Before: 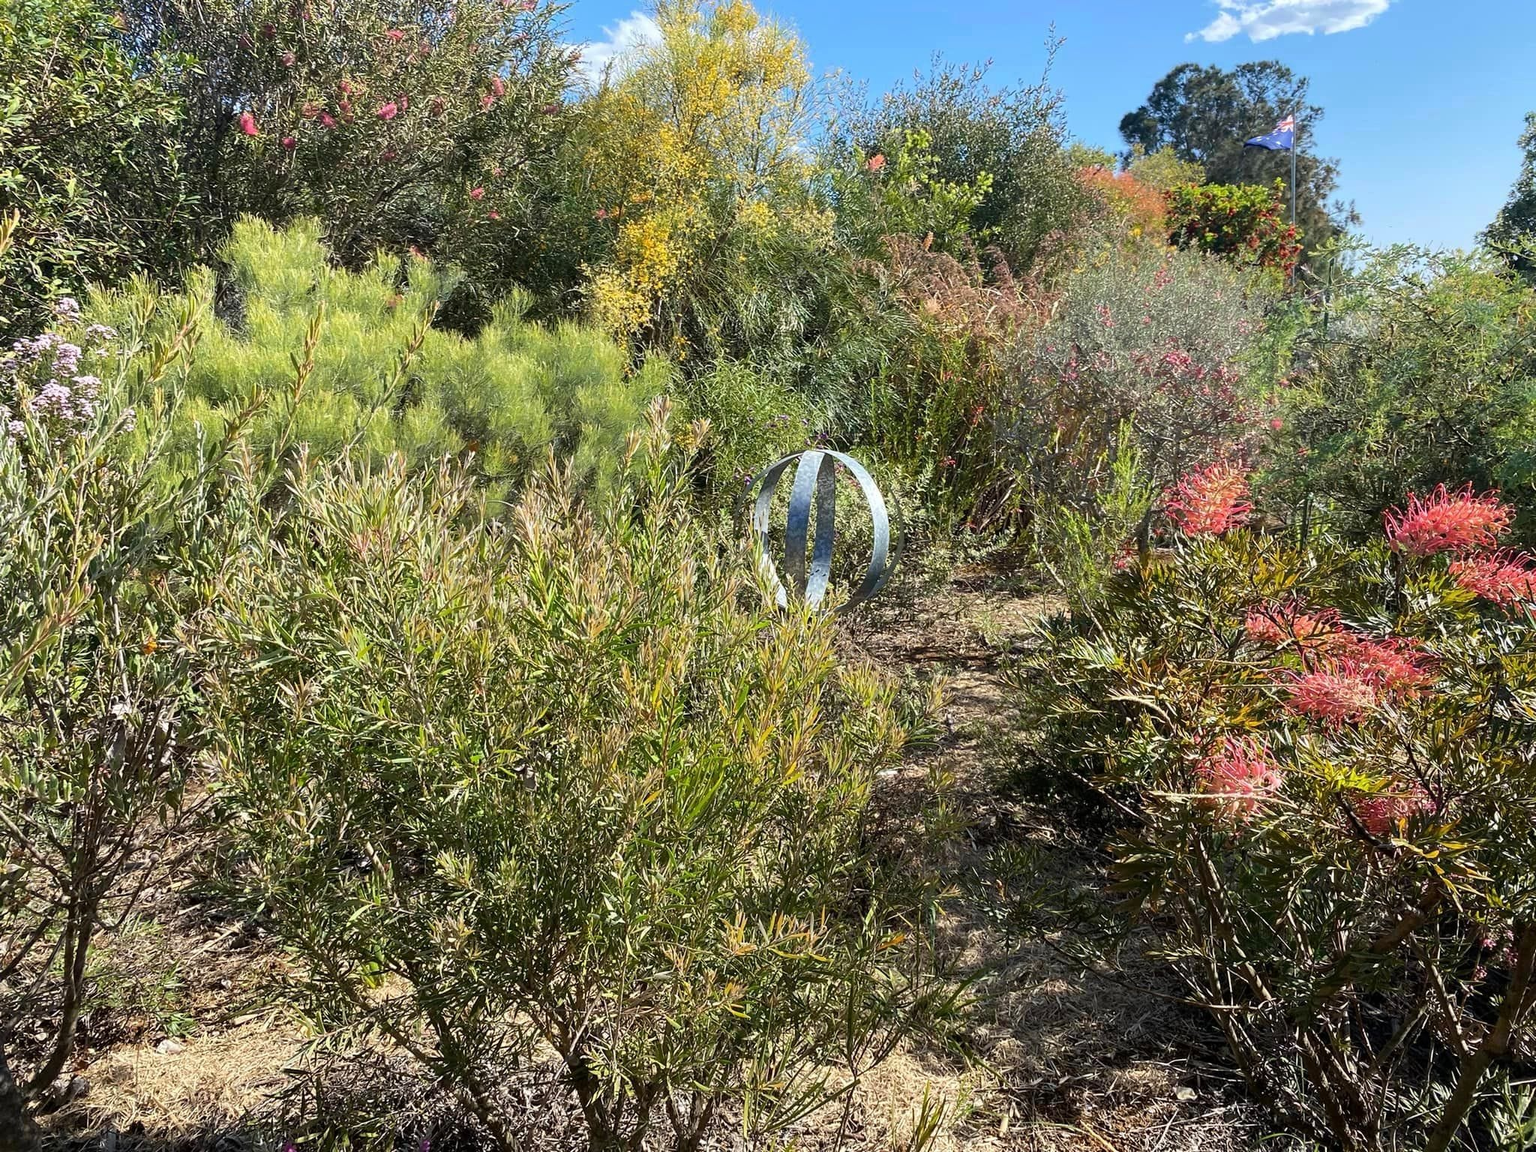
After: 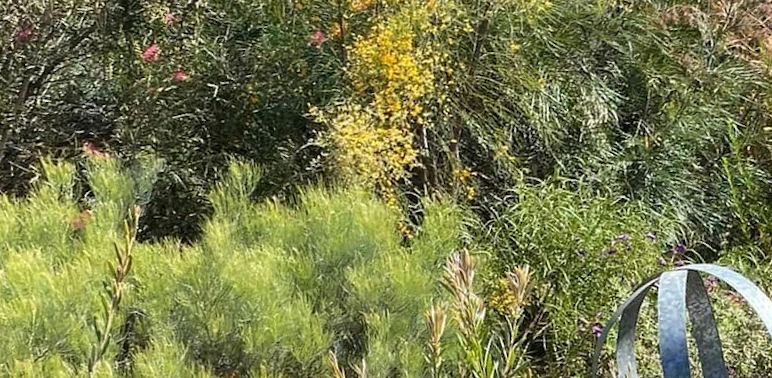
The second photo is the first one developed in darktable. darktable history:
crop: left 15.452%, top 5.459%, right 43.956%, bottom 56.62%
rotate and perspective: rotation -14.8°, crop left 0.1, crop right 0.903, crop top 0.25, crop bottom 0.748
